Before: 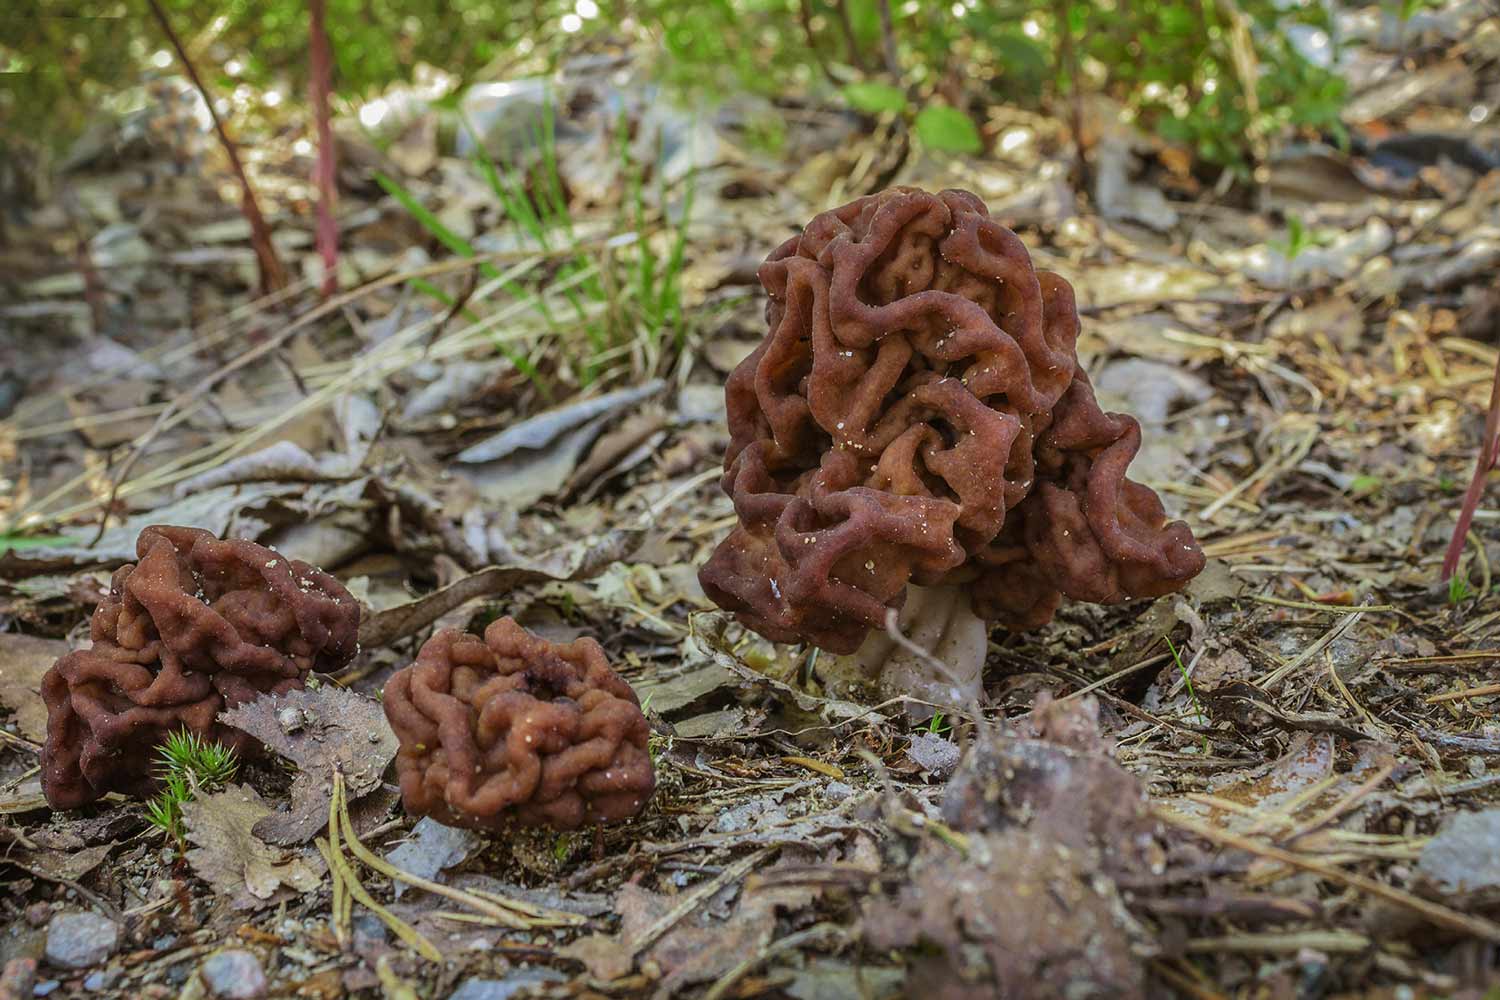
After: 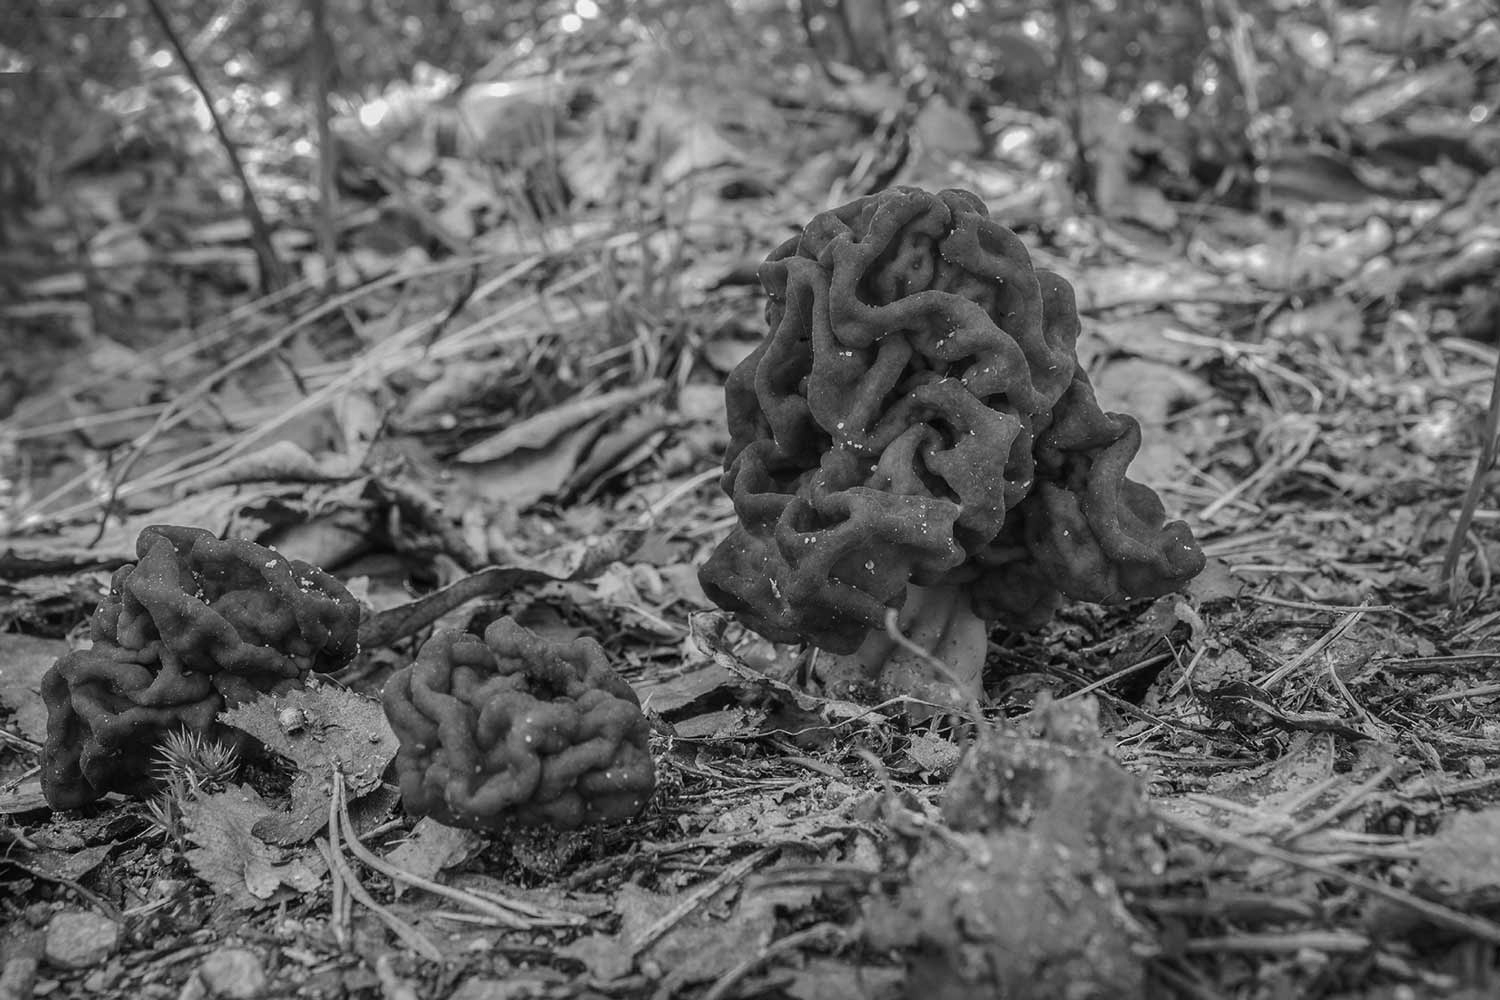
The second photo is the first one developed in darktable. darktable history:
monochrome: a 73.58, b 64.21
color balance rgb: shadows lift › chroma 4.41%, shadows lift › hue 27°, power › chroma 2.5%, power › hue 70°, highlights gain › chroma 1%, highlights gain › hue 27°, saturation formula JzAzBz (2021)
